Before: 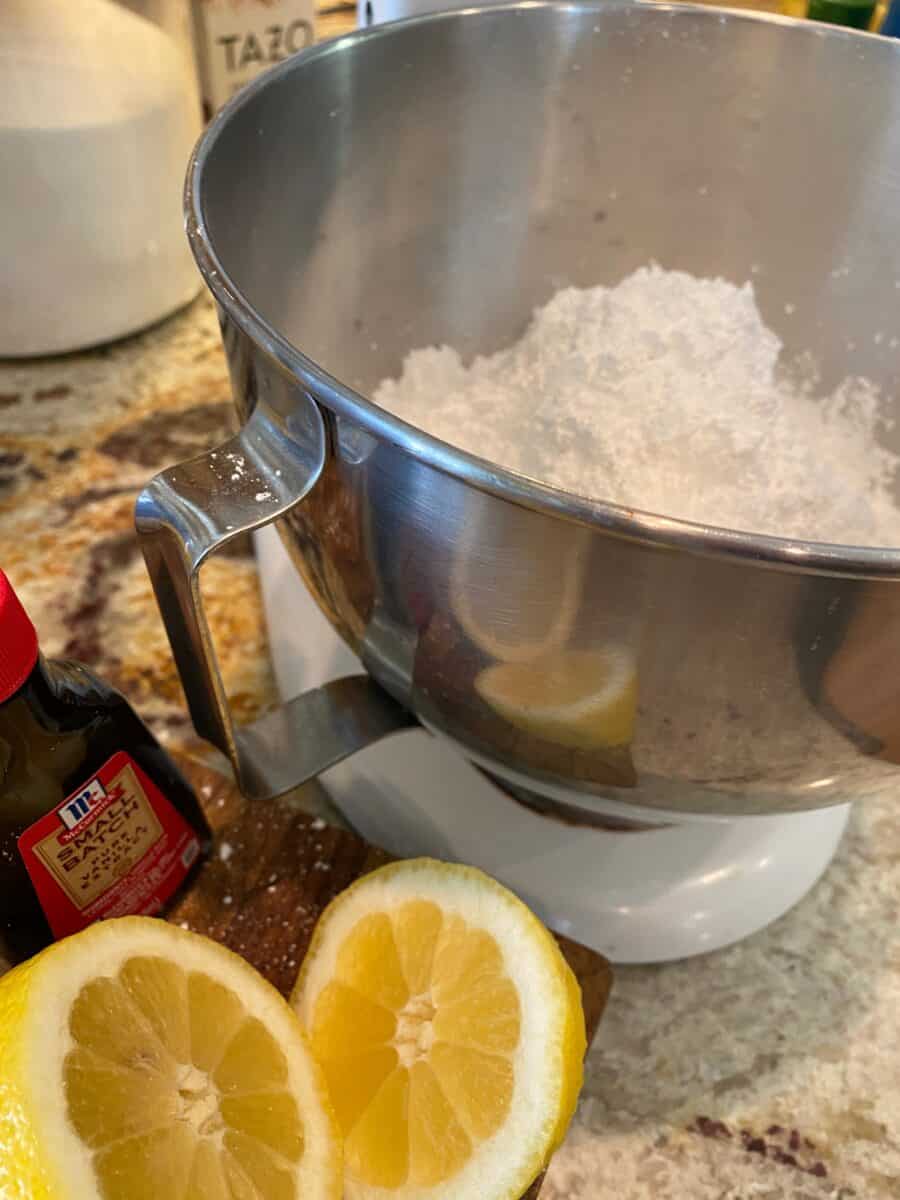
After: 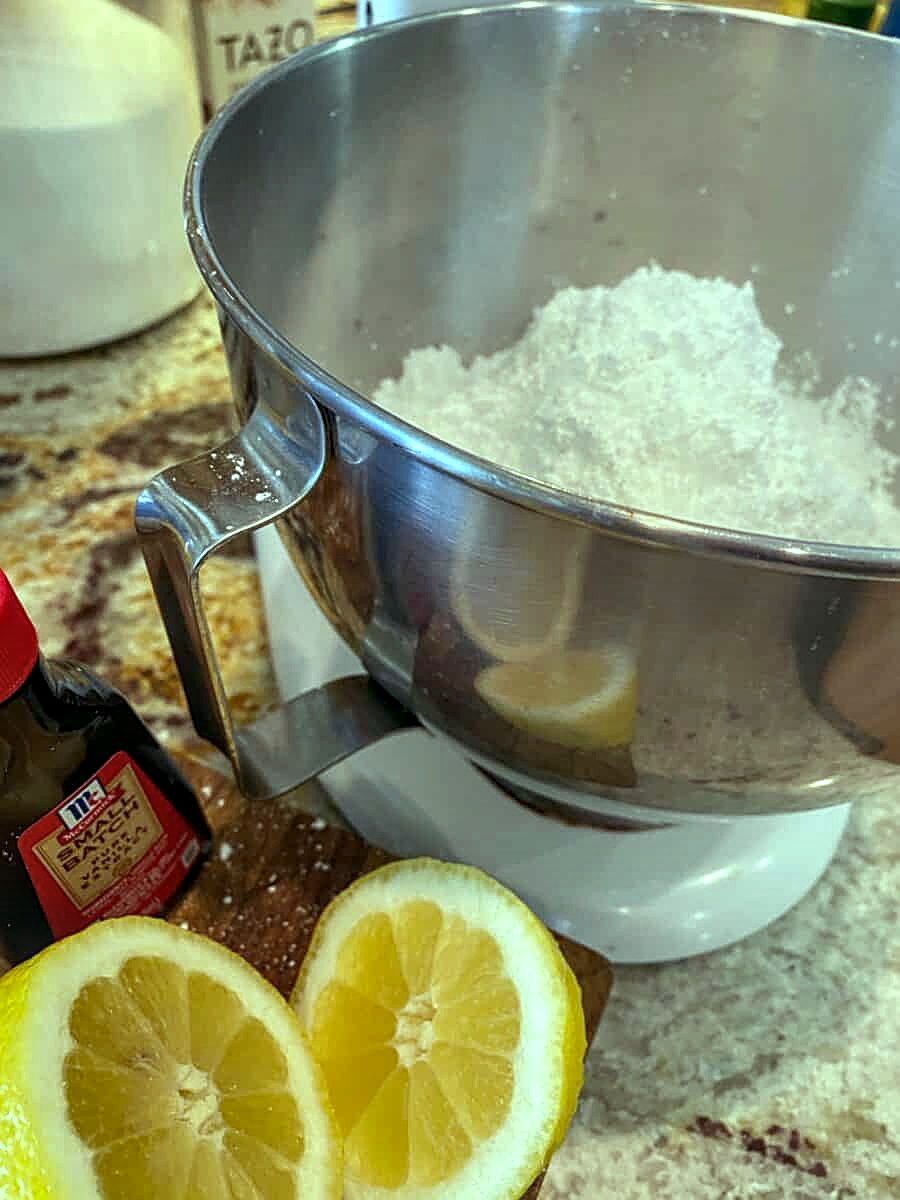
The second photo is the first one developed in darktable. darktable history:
color balance: mode lift, gamma, gain (sRGB), lift [0.997, 0.979, 1.021, 1.011], gamma [1, 1.084, 0.916, 0.998], gain [1, 0.87, 1.13, 1.101], contrast 4.55%, contrast fulcrum 38.24%, output saturation 104.09%
local contrast: on, module defaults
sharpen: on, module defaults
